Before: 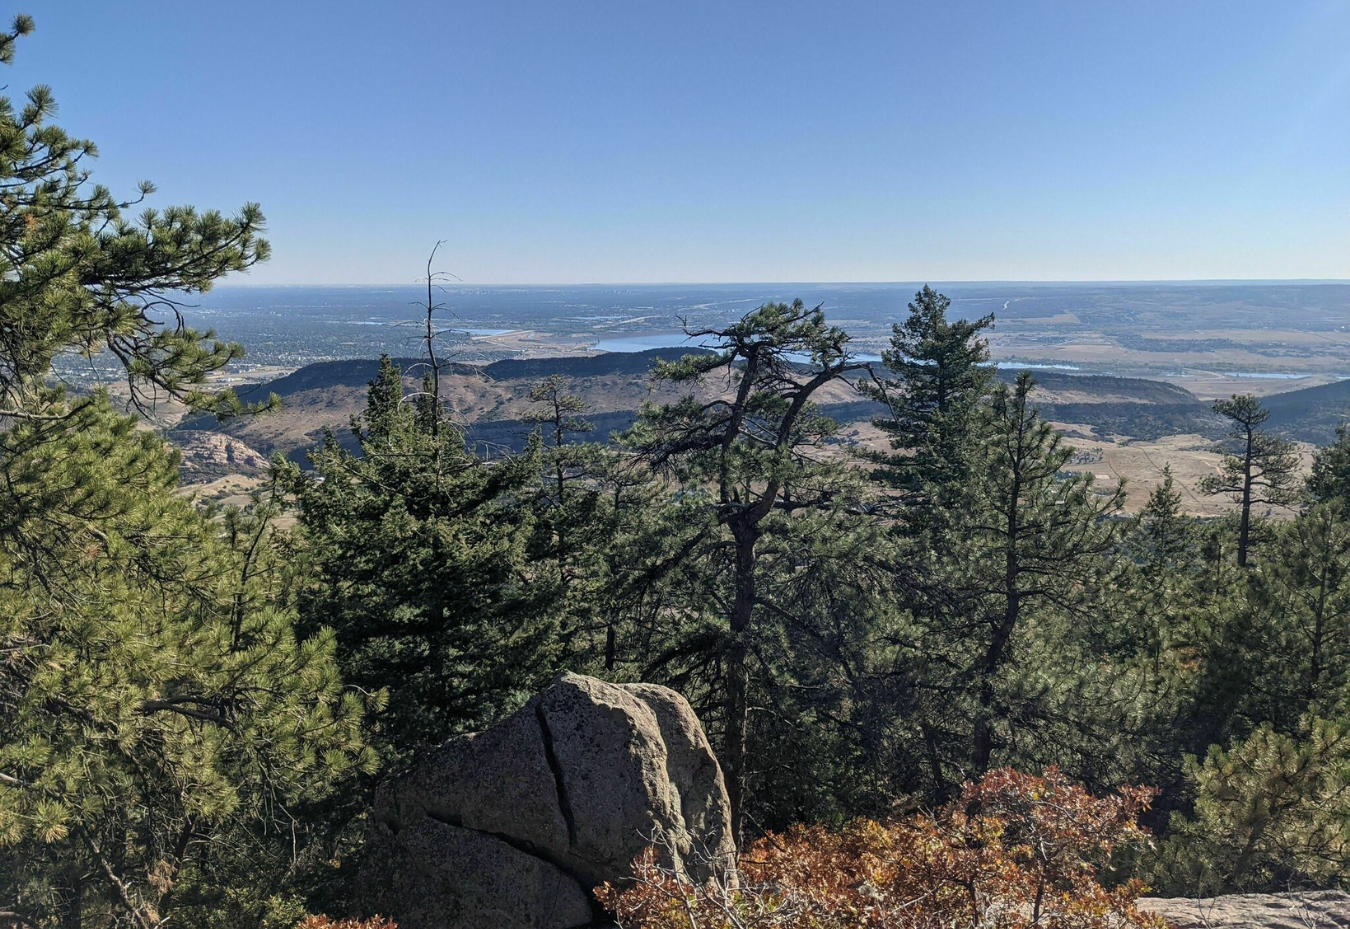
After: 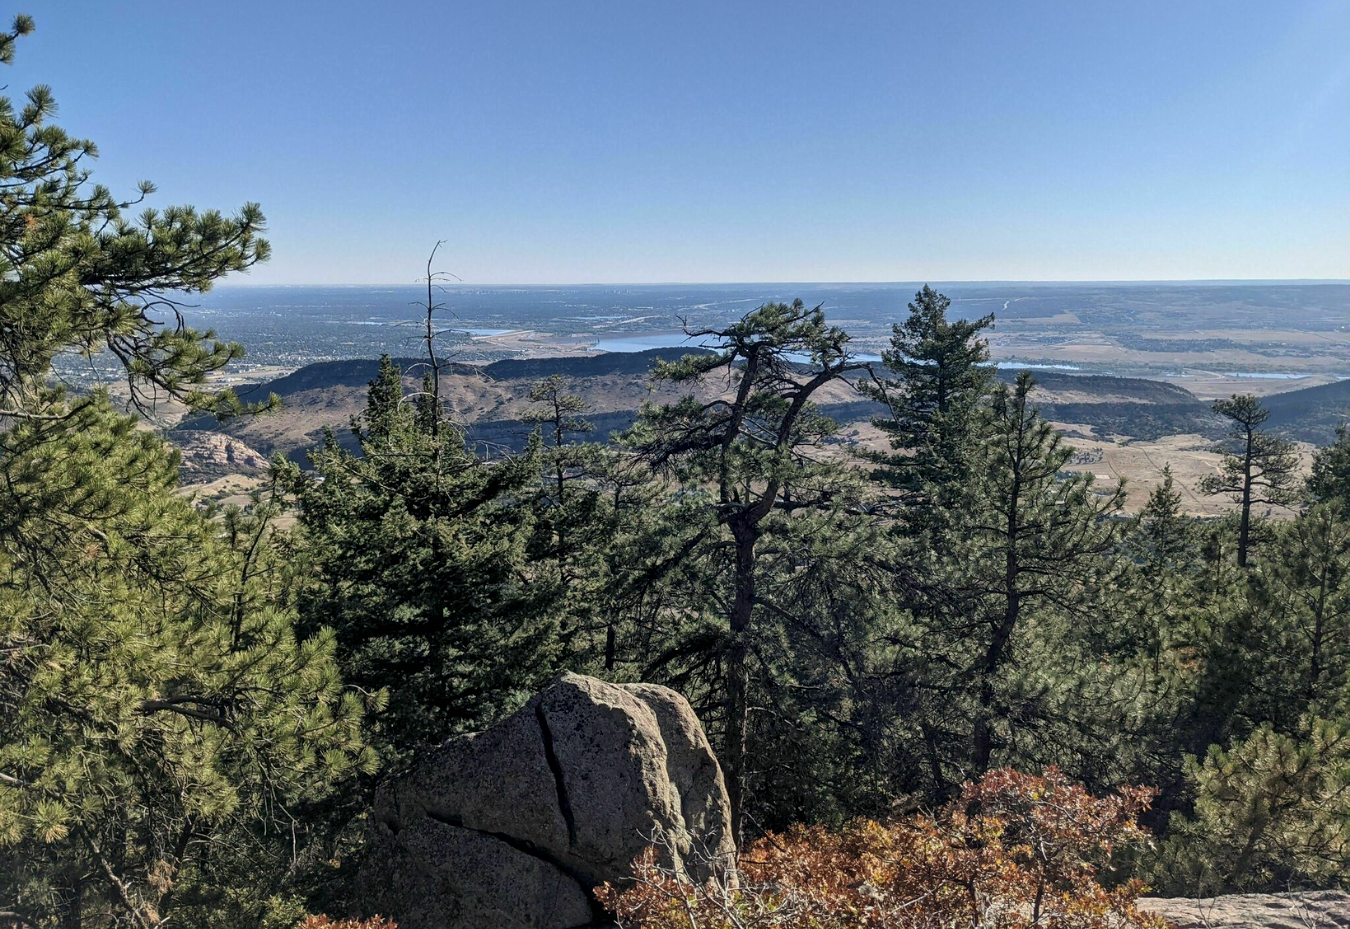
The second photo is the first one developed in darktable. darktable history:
local contrast: mode bilateral grid, contrast 19, coarseness 49, detail 129%, midtone range 0.2
